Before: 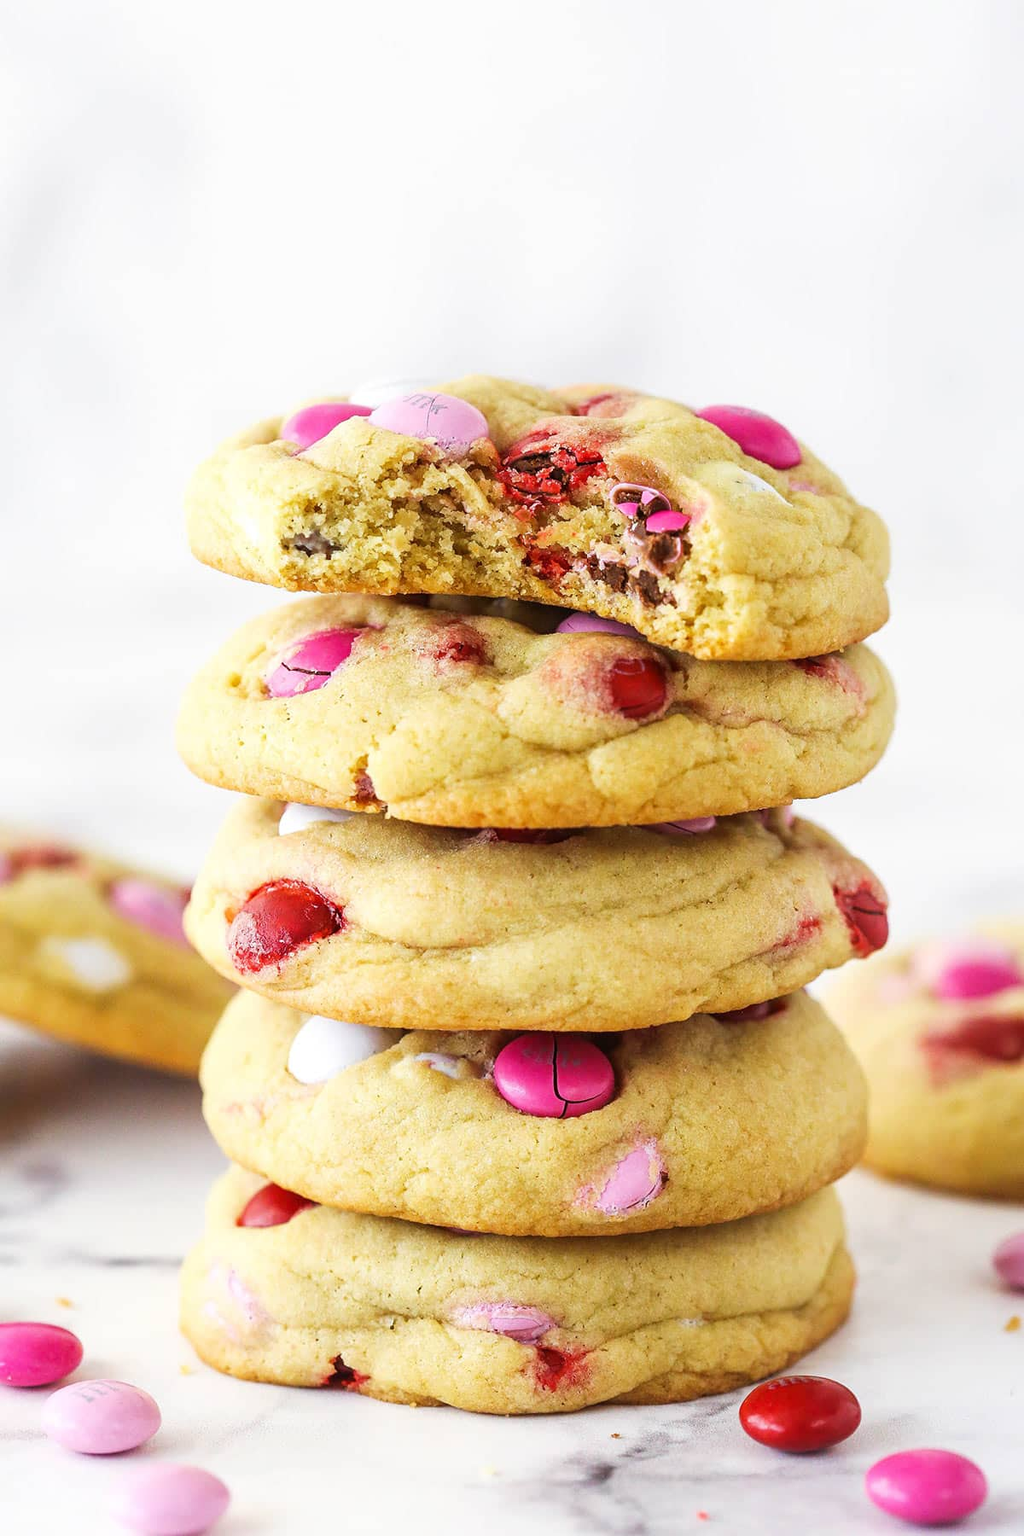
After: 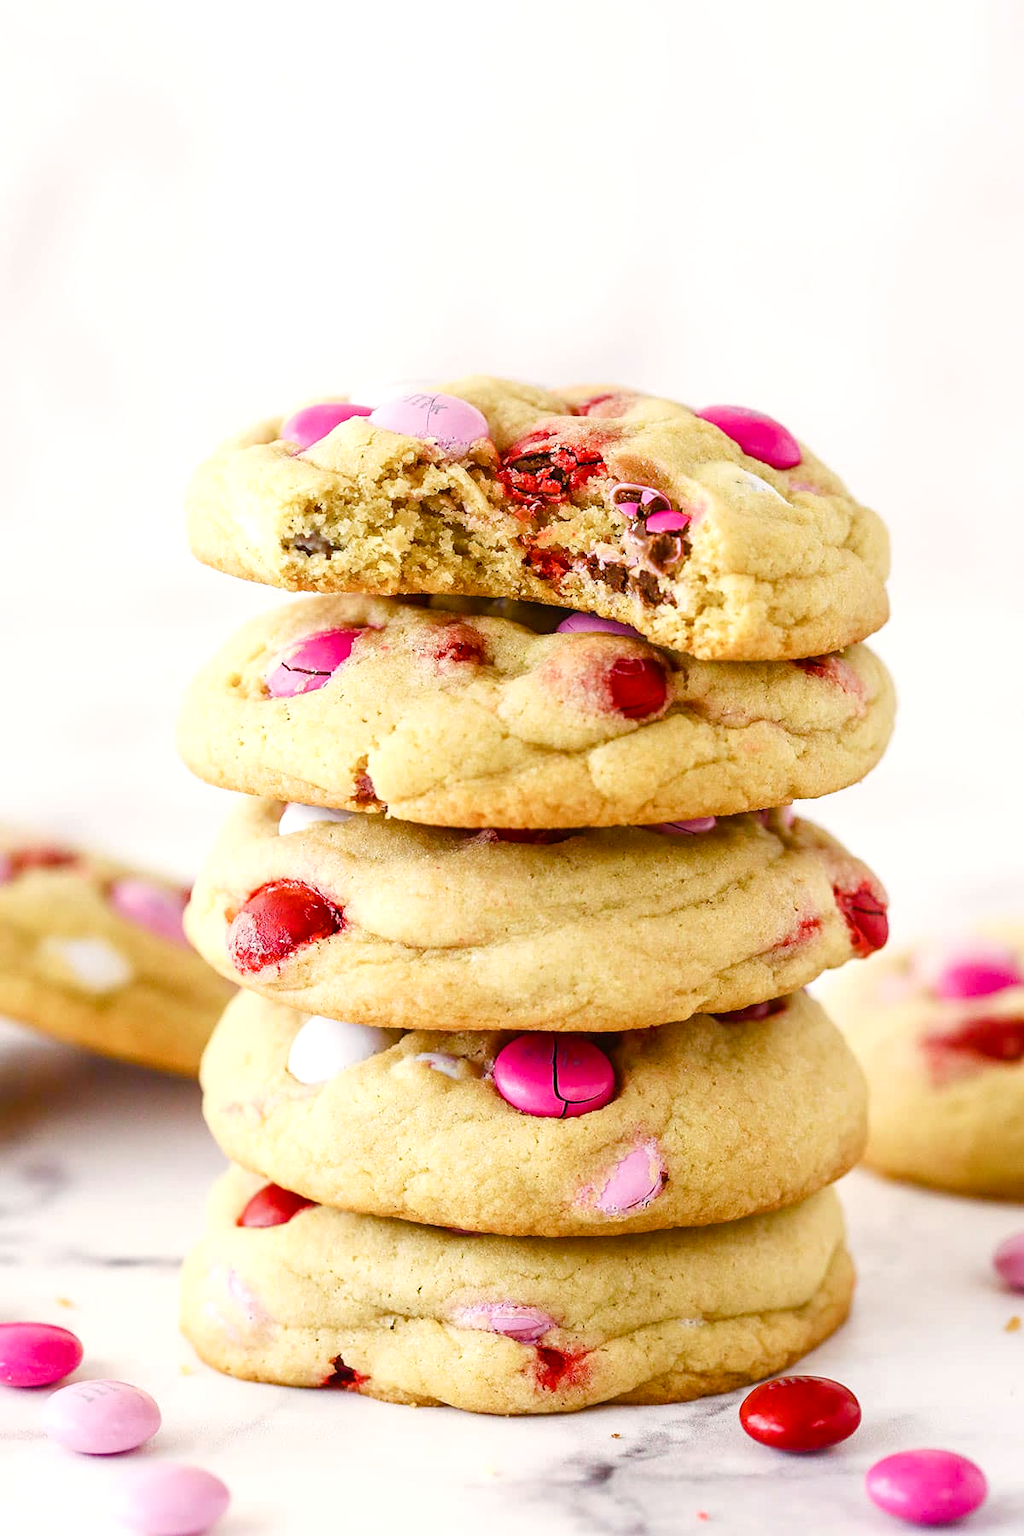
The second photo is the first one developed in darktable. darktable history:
exposure: exposure 0.124 EV, compensate highlight preservation false
color balance rgb: highlights gain › chroma 1.597%, highlights gain › hue 57.29°, linear chroma grading › global chroma 14.886%, perceptual saturation grading › global saturation 20%, perceptual saturation grading › highlights -49.734%, perceptual saturation grading › shadows 24.463%, global vibrance 9.674%
